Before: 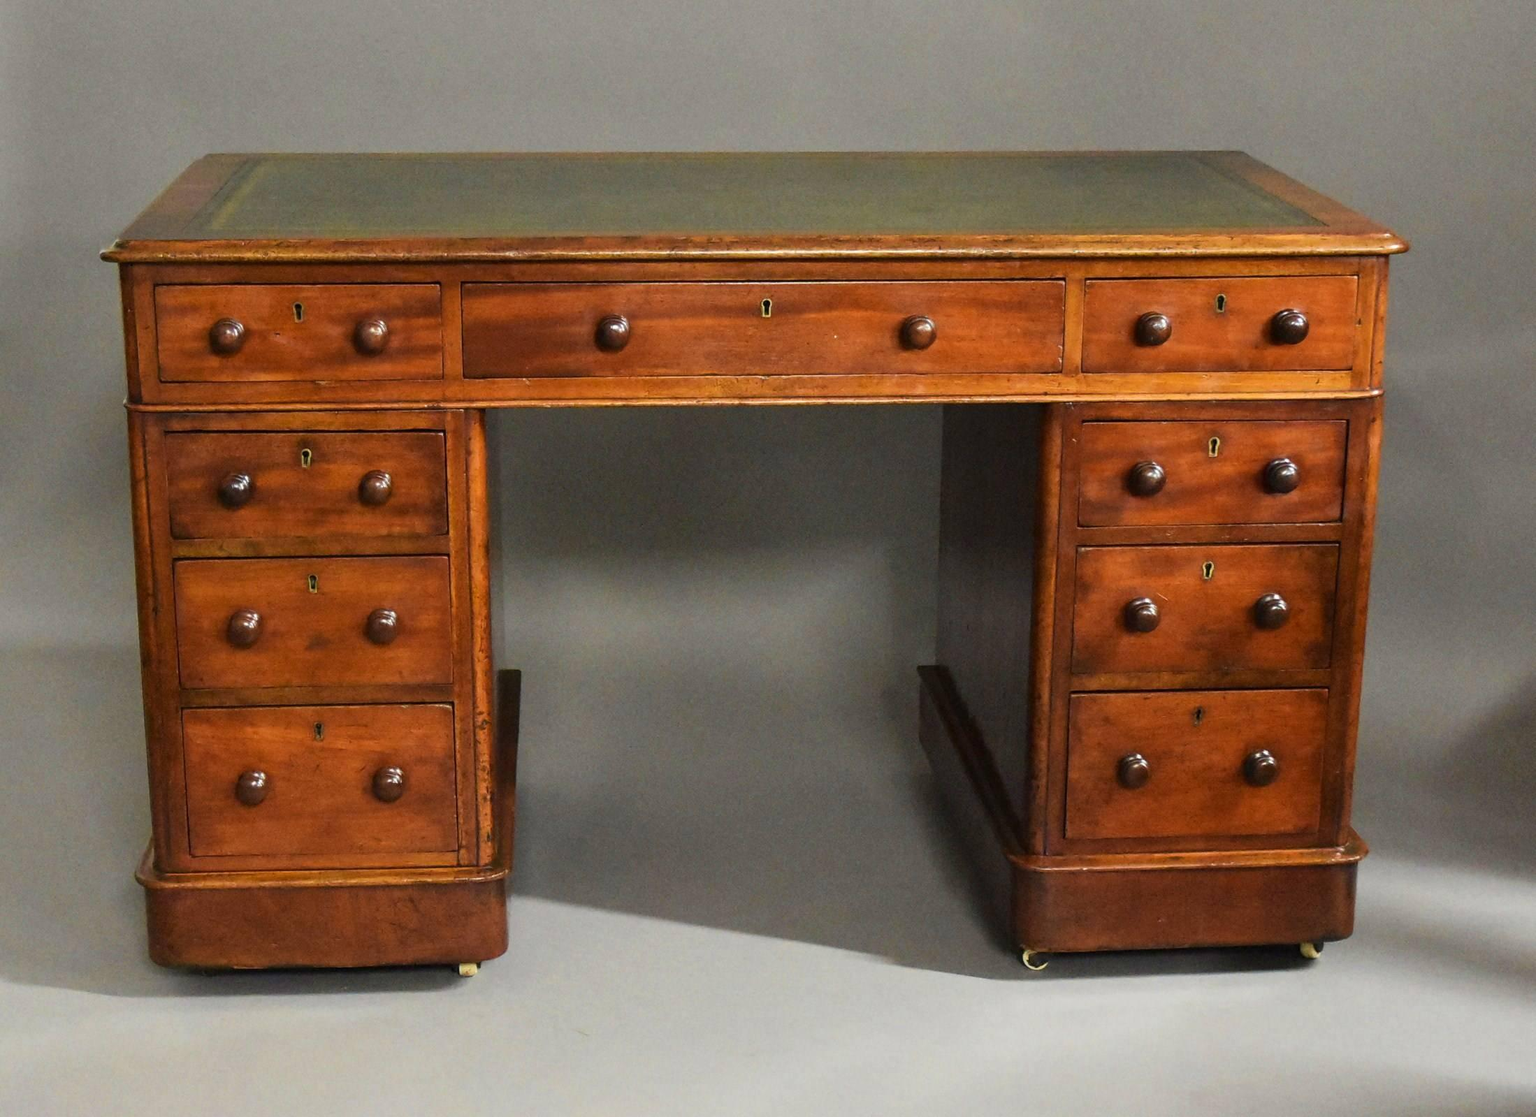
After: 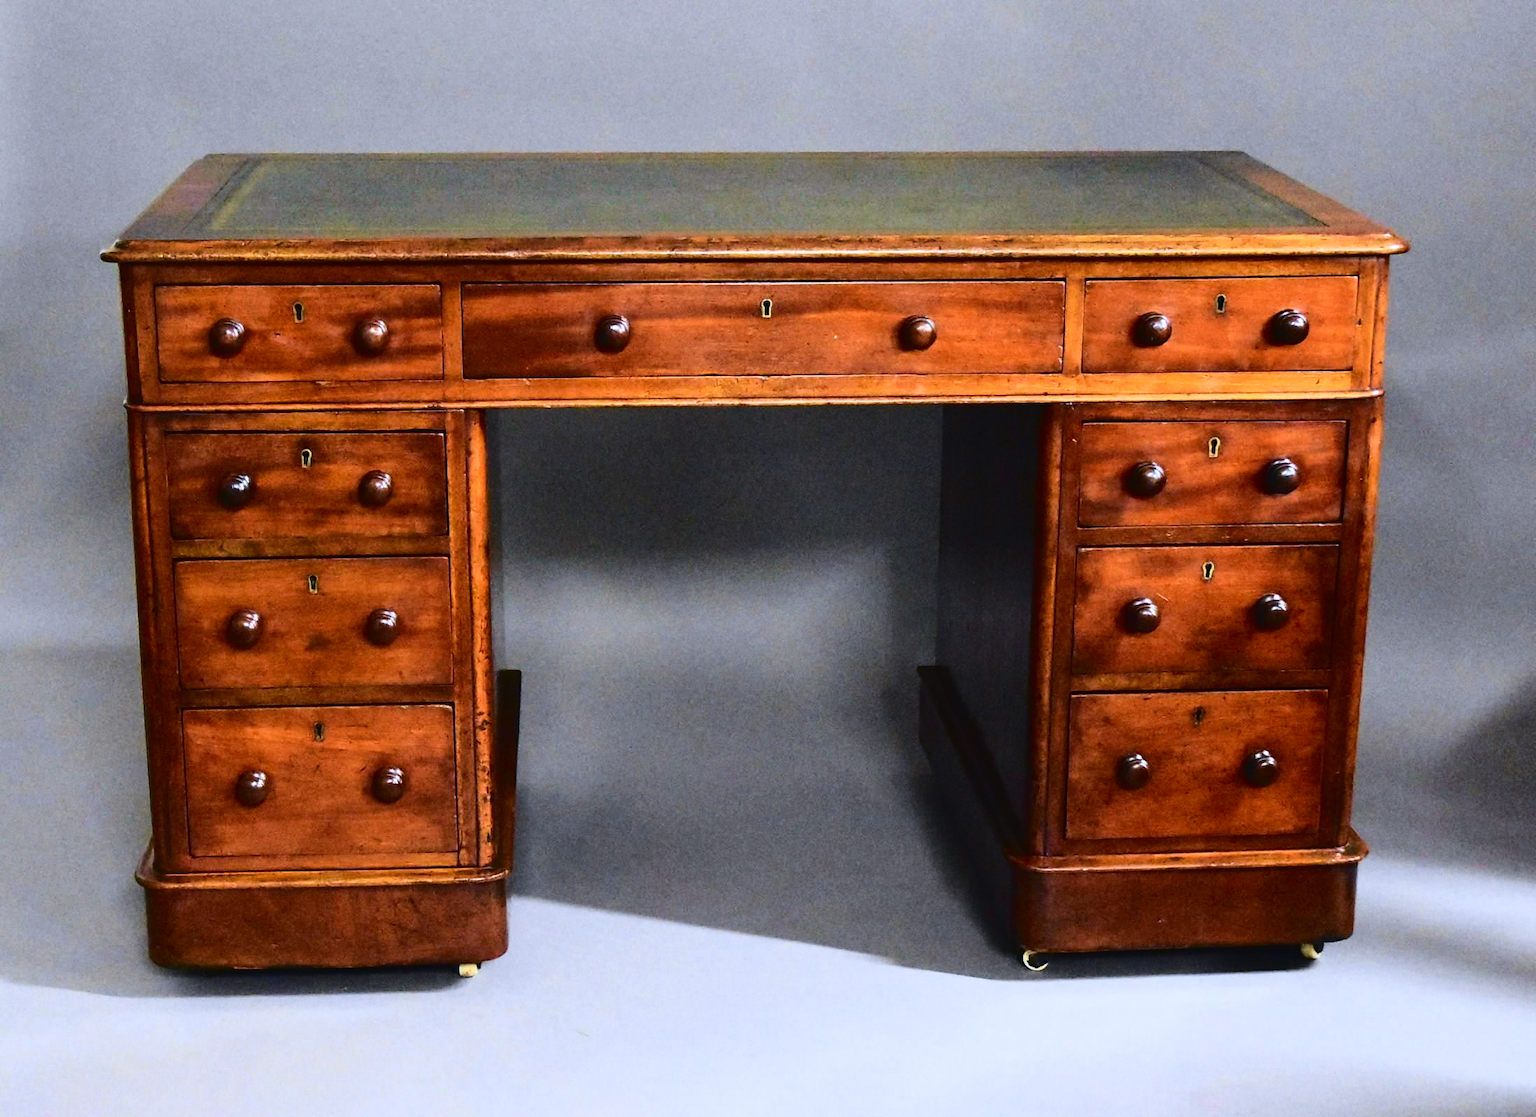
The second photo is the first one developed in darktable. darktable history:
color calibration: illuminant custom, x 0.373, y 0.389, temperature 4255.62 K
tone equalizer: -8 EV -0.405 EV, -7 EV -0.362 EV, -6 EV -0.369 EV, -5 EV -0.243 EV, -3 EV 0.222 EV, -2 EV 0.352 EV, -1 EV 0.385 EV, +0 EV 0.447 EV, edges refinement/feathering 500, mask exposure compensation -1.57 EV, preserve details no
tone curve: curves: ch0 [(0, 0.023) (0.132, 0.075) (0.256, 0.2) (0.454, 0.495) (0.708, 0.78) (0.844, 0.896) (1, 0.98)]; ch1 [(0, 0) (0.37, 0.308) (0.478, 0.46) (0.499, 0.5) (0.513, 0.508) (0.526, 0.533) (0.59, 0.612) (0.764, 0.804) (1, 1)]; ch2 [(0, 0) (0.312, 0.313) (0.461, 0.454) (0.48, 0.477) (0.503, 0.5) (0.526, 0.54) (0.564, 0.595) (0.631, 0.676) (0.713, 0.767) (0.985, 0.966)], color space Lab, independent channels, preserve colors none
